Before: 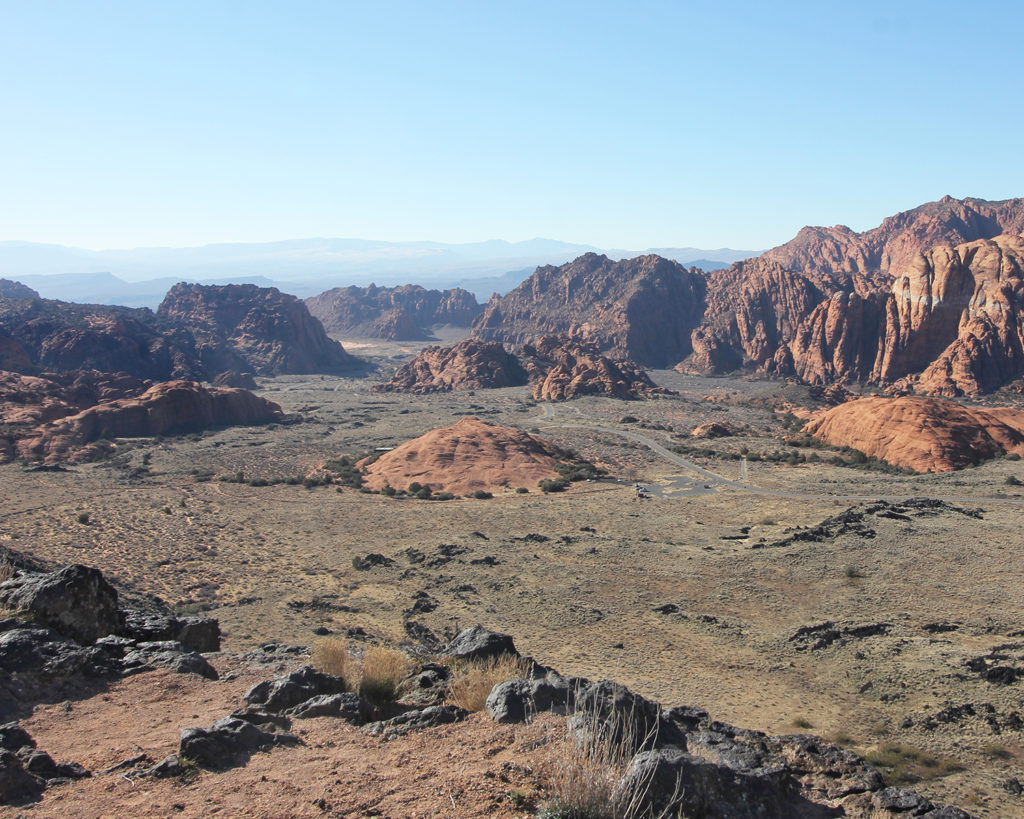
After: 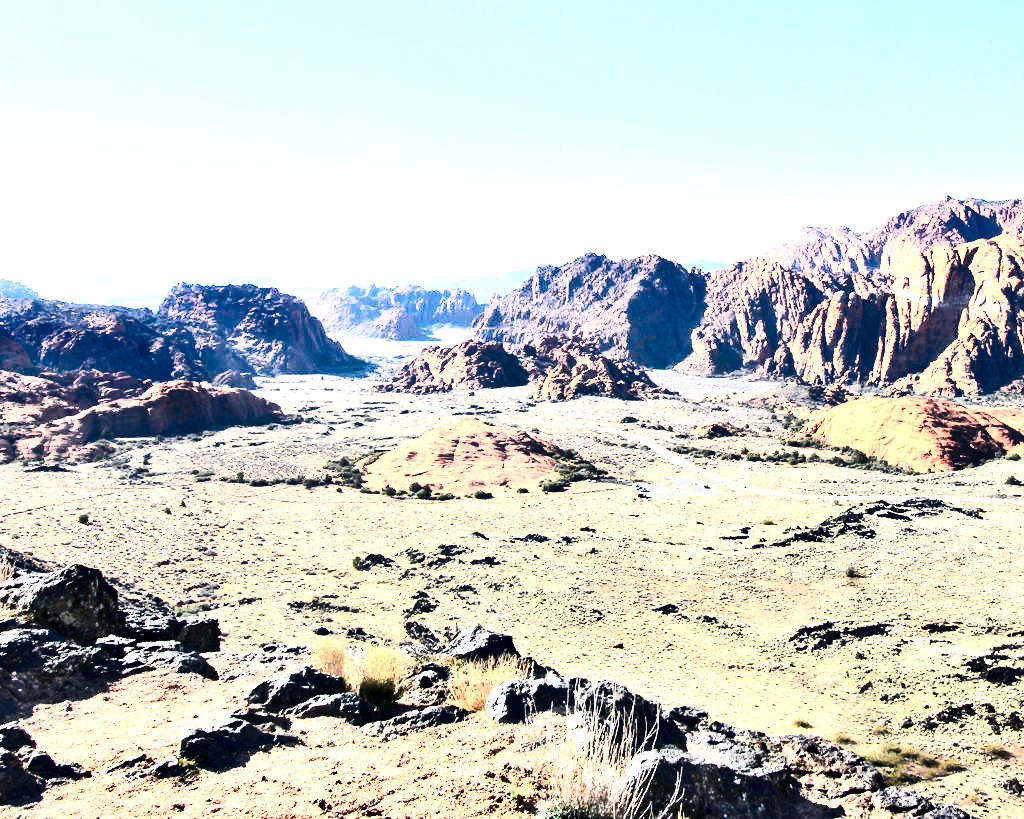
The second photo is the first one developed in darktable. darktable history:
base curve: curves: ch0 [(0, 0) (0.472, 0.508) (1, 1)], preserve colors none
shadows and highlights: shadows 31.76, highlights -33.08, shadows color adjustment 98.02%, highlights color adjustment 58.02%, soften with gaussian
exposure: exposure 2.038 EV, compensate exposure bias true, compensate highlight preservation false
contrast brightness saturation: contrast 0.305, brightness -0.081, saturation 0.175
contrast equalizer: y [[0.6 ×6], [0.55 ×6], [0 ×6], [0 ×6], [0 ×6]]
